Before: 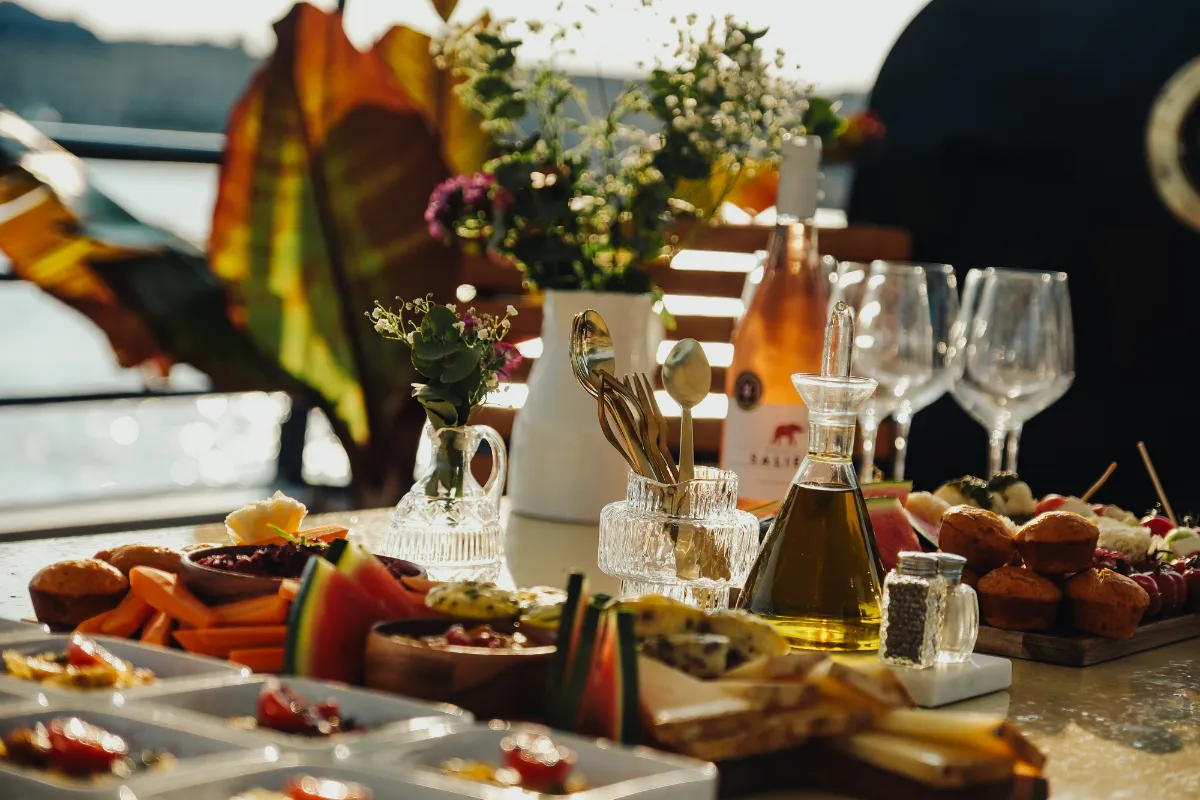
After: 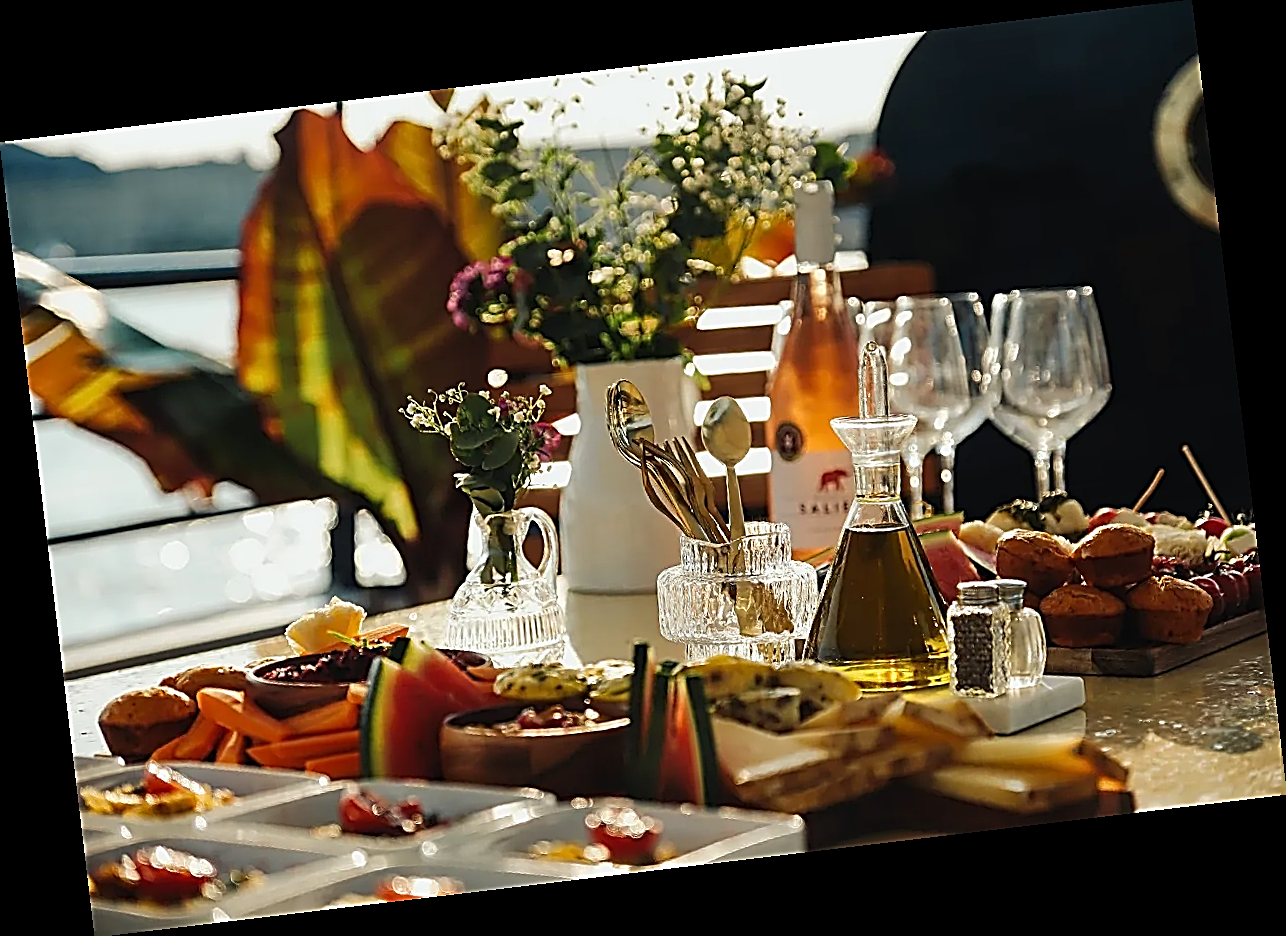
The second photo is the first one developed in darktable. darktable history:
exposure: exposure 0.131 EV, compensate highlight preservation false
sharpen: amount 1.861
rotate and perspective: rotation -6.83°, automatic cropping off
